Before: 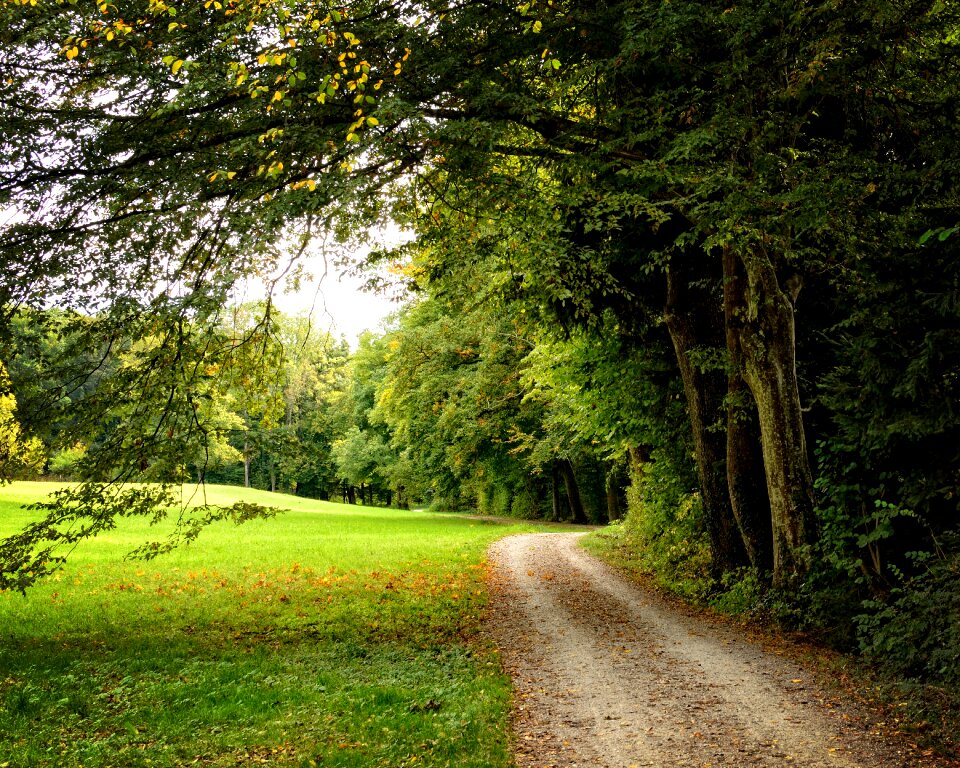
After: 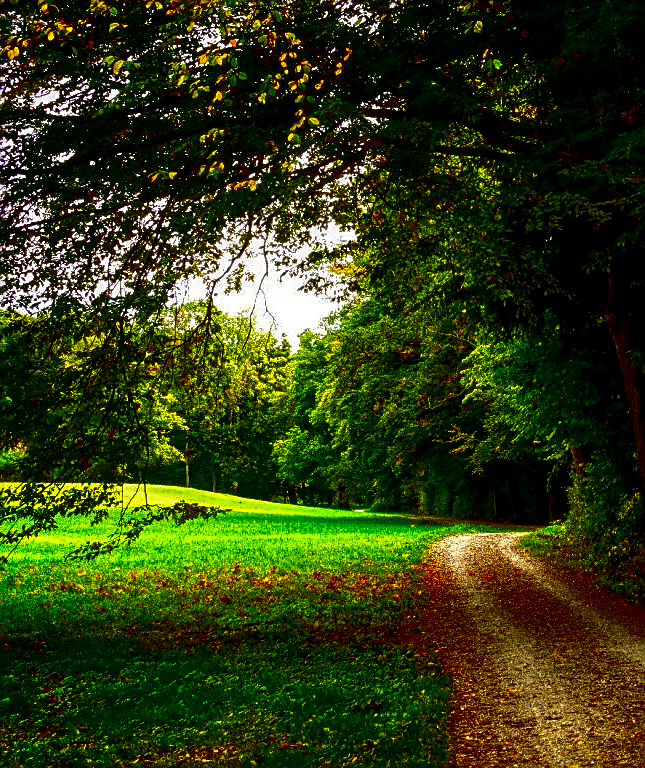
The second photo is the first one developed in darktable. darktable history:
sharpen: on, module defaults
contrast brightness saturation: brightness -0.987, saturation 0.991
crop and rotate: left 6.153%, right 26.64%
local contrast: detail 150%
